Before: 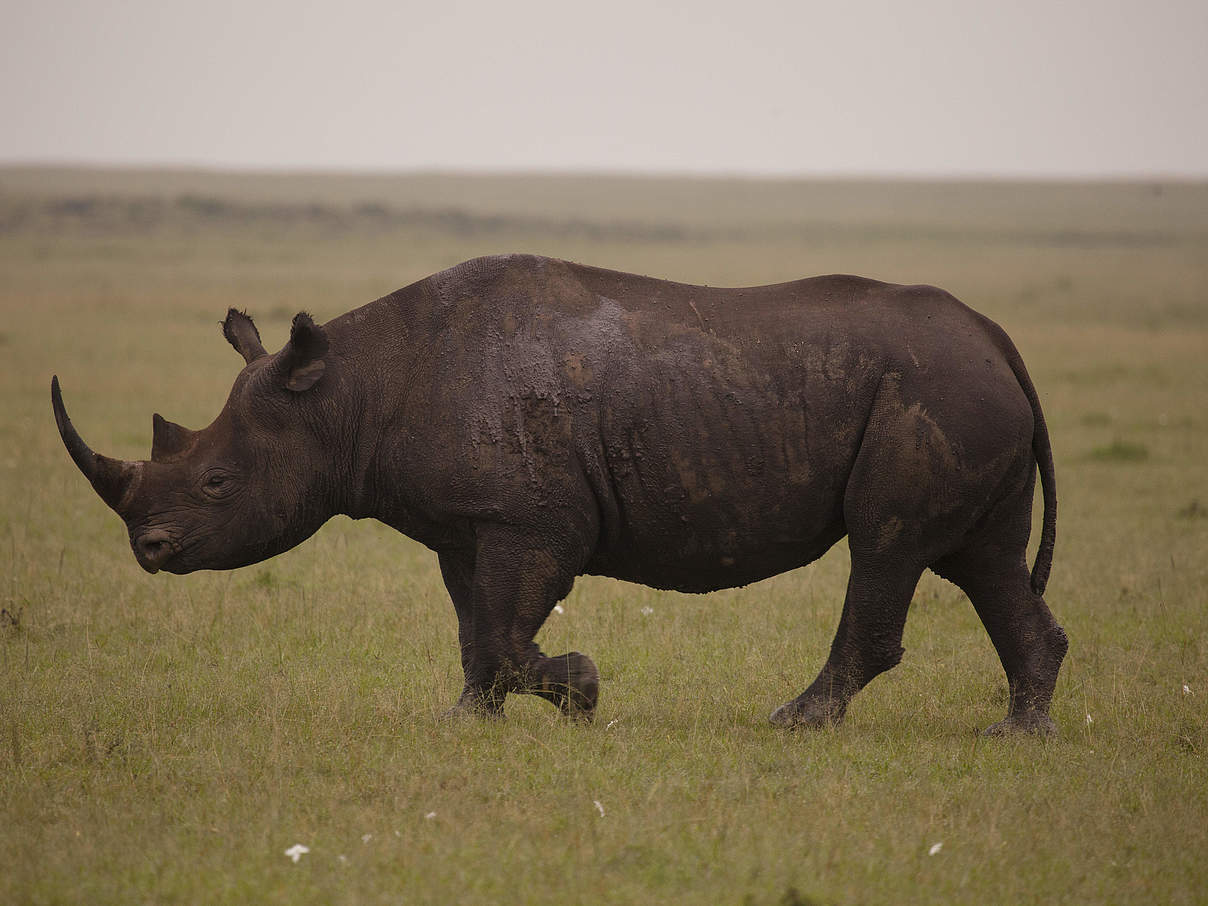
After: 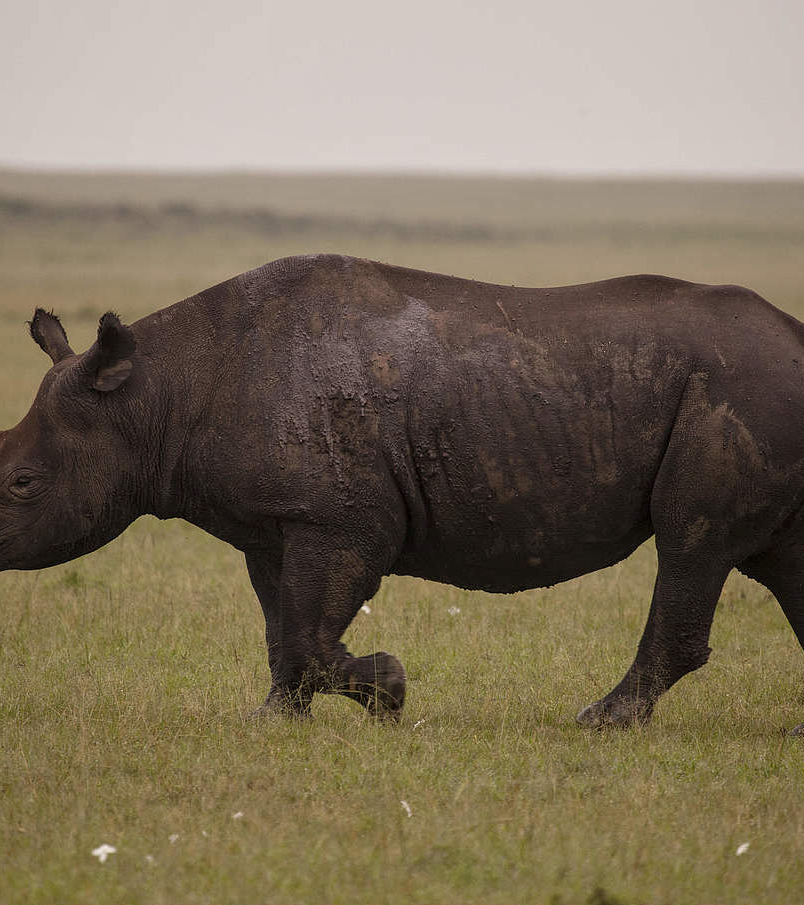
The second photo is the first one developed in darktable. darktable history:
local contrast: on, module defaults
crop and rotate: left 15.999%, right 17.377%
